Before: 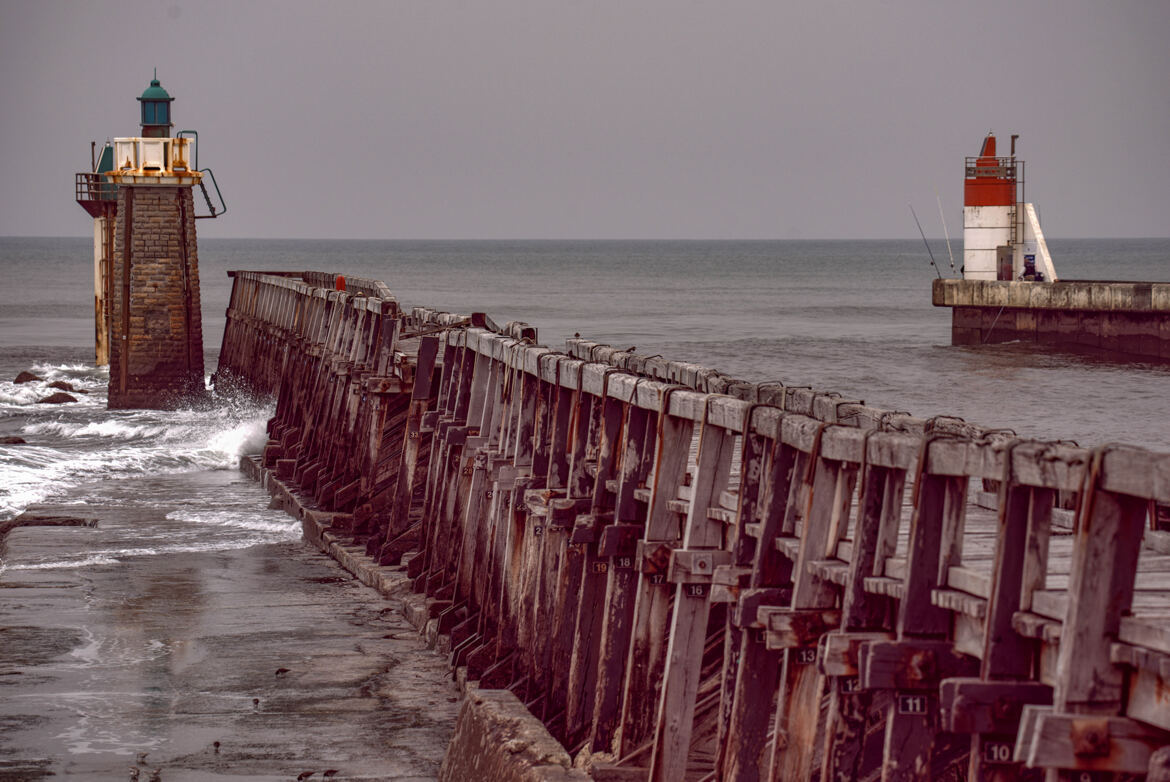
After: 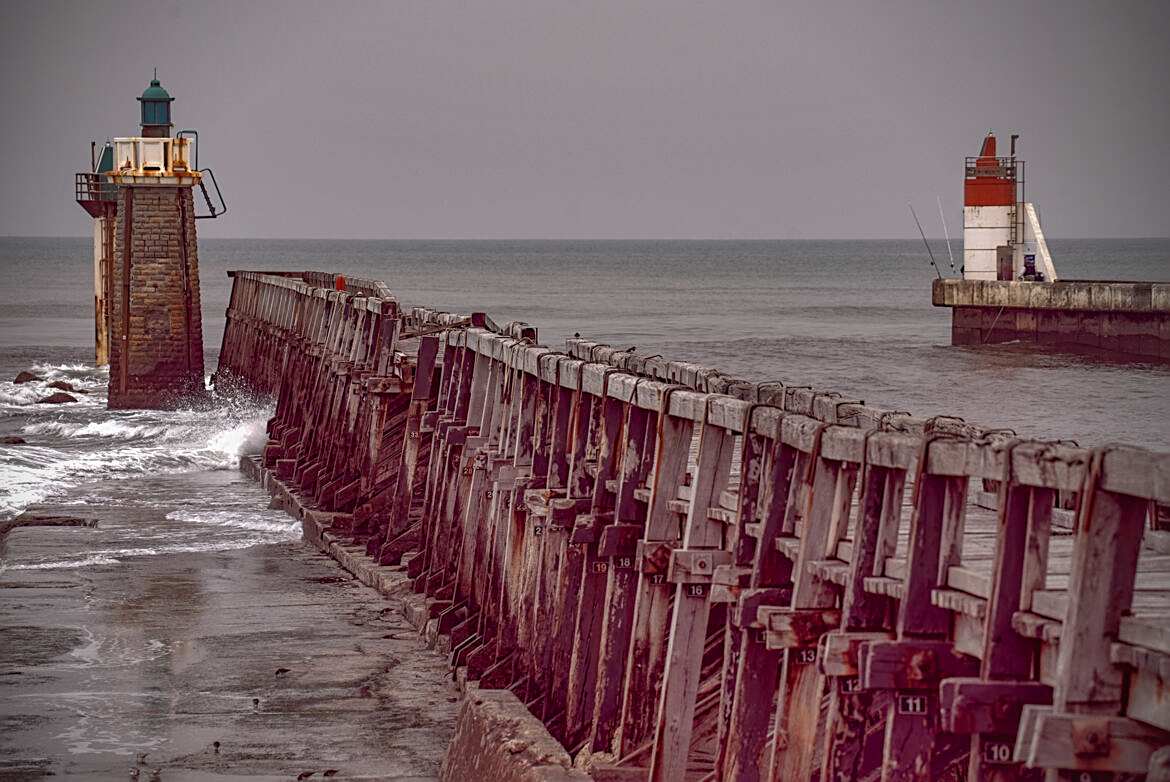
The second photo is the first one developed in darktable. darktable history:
vignetting: brightness -0.575, center (-0.037, 0.144)
shadows and highlights: on, module defaults
sharpen: on, module defaults
